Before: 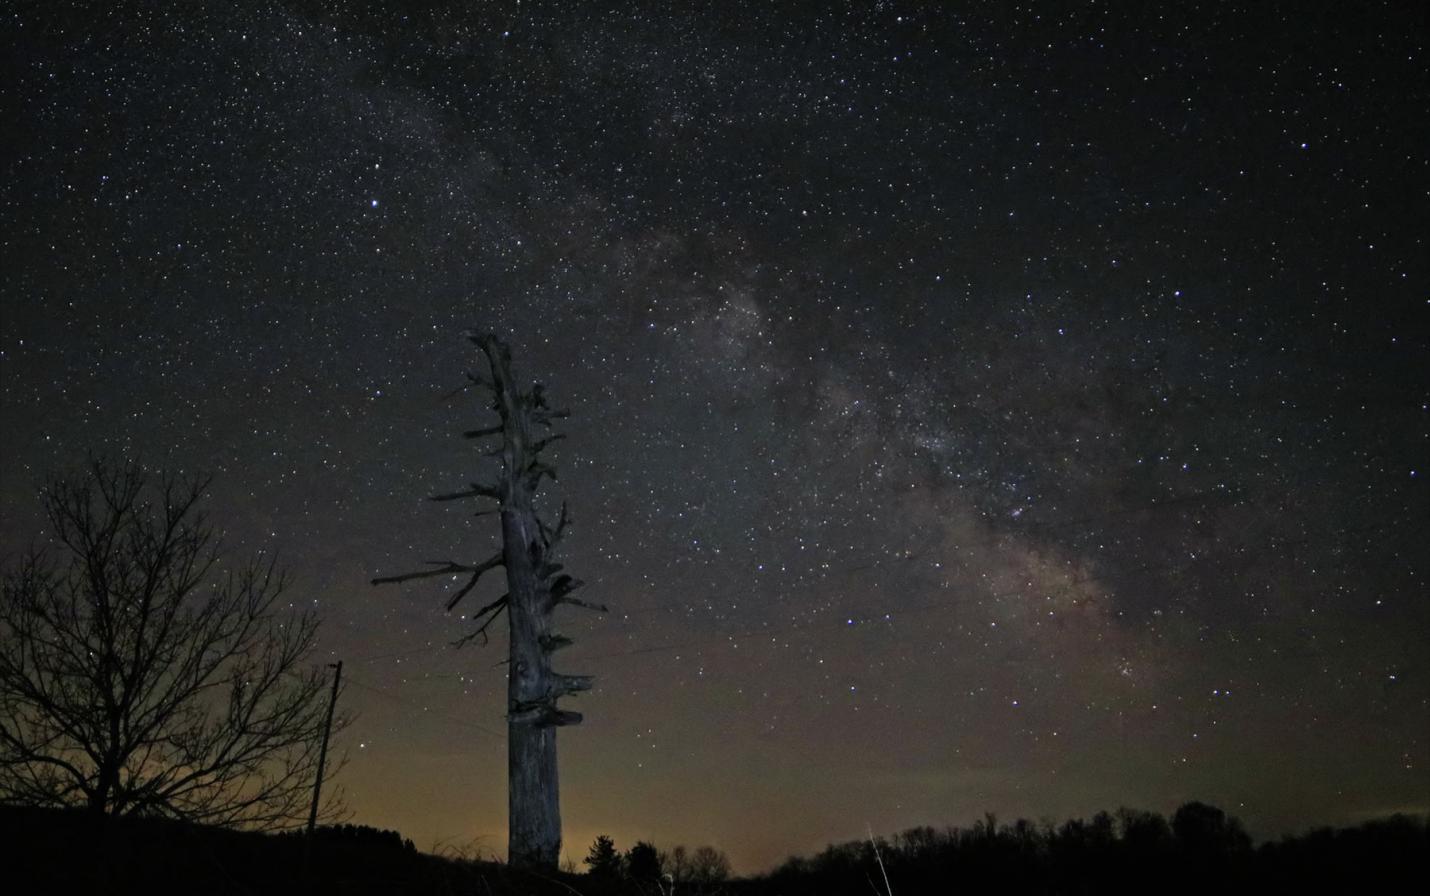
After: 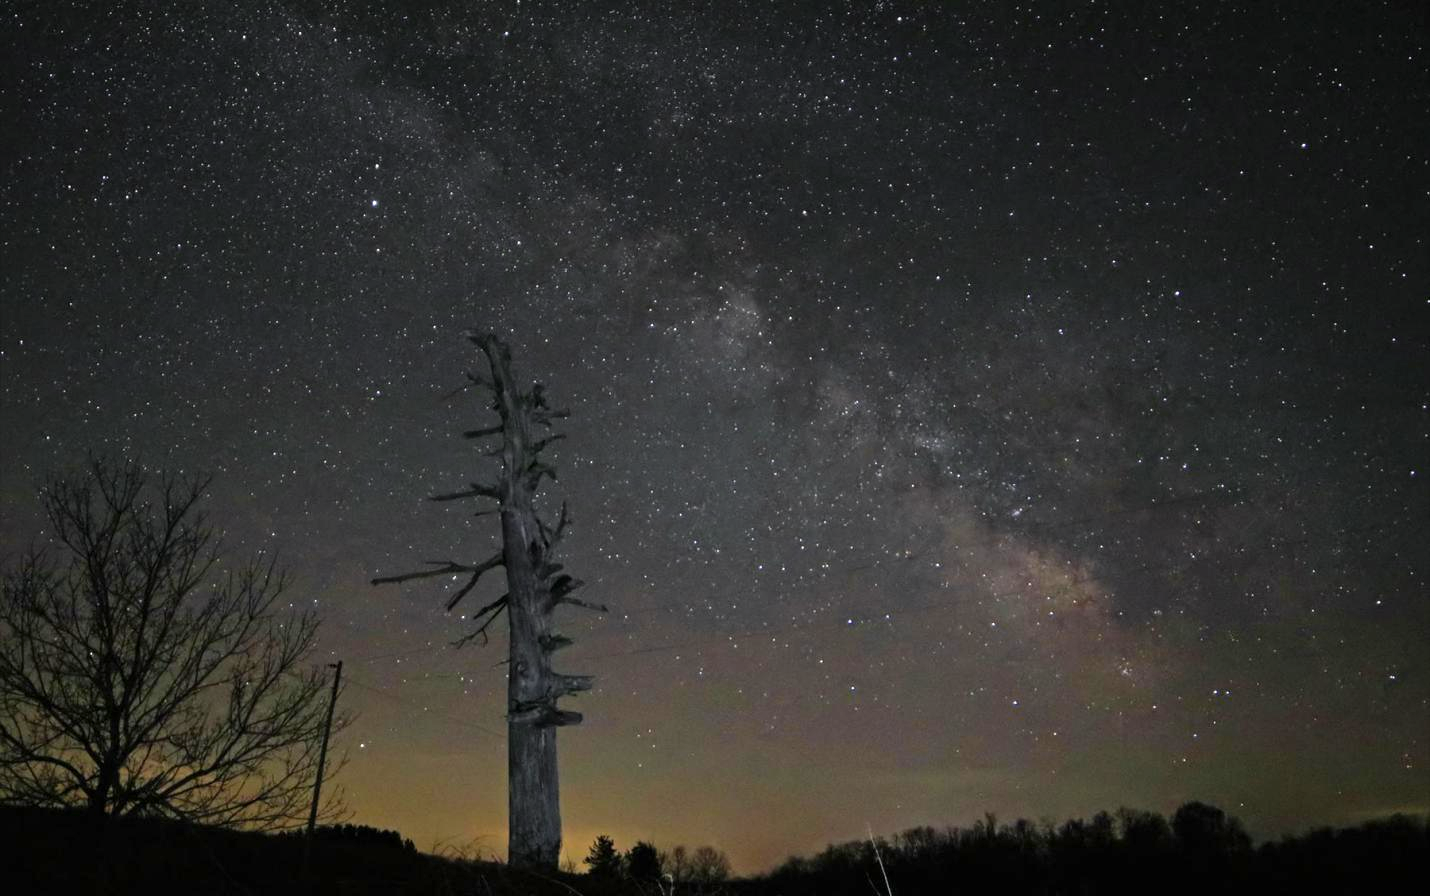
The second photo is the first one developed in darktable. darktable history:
exposure: exposure 0.7 EV, compensate highlight preservation false
color zones: curves: ch1 [(0.25, 0.61) (0.75, 0.248)]
